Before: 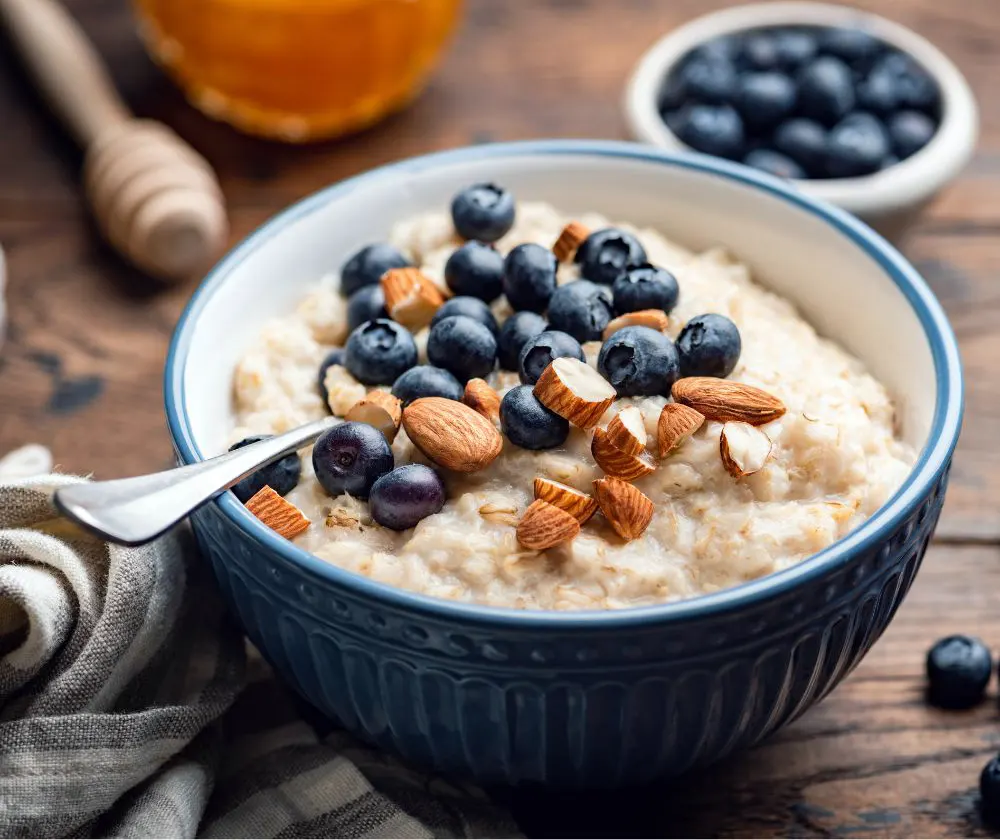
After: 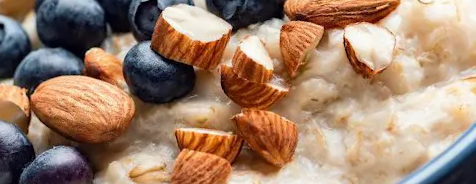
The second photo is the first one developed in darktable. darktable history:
rotate and perspective: rotation -14.8°, crop left 0.1, crop right 0.903, crop top 0.25, crop bottom 0.748
crop: left 36.607%, top 34.735%, right 13.146%, bottom 30.611%
